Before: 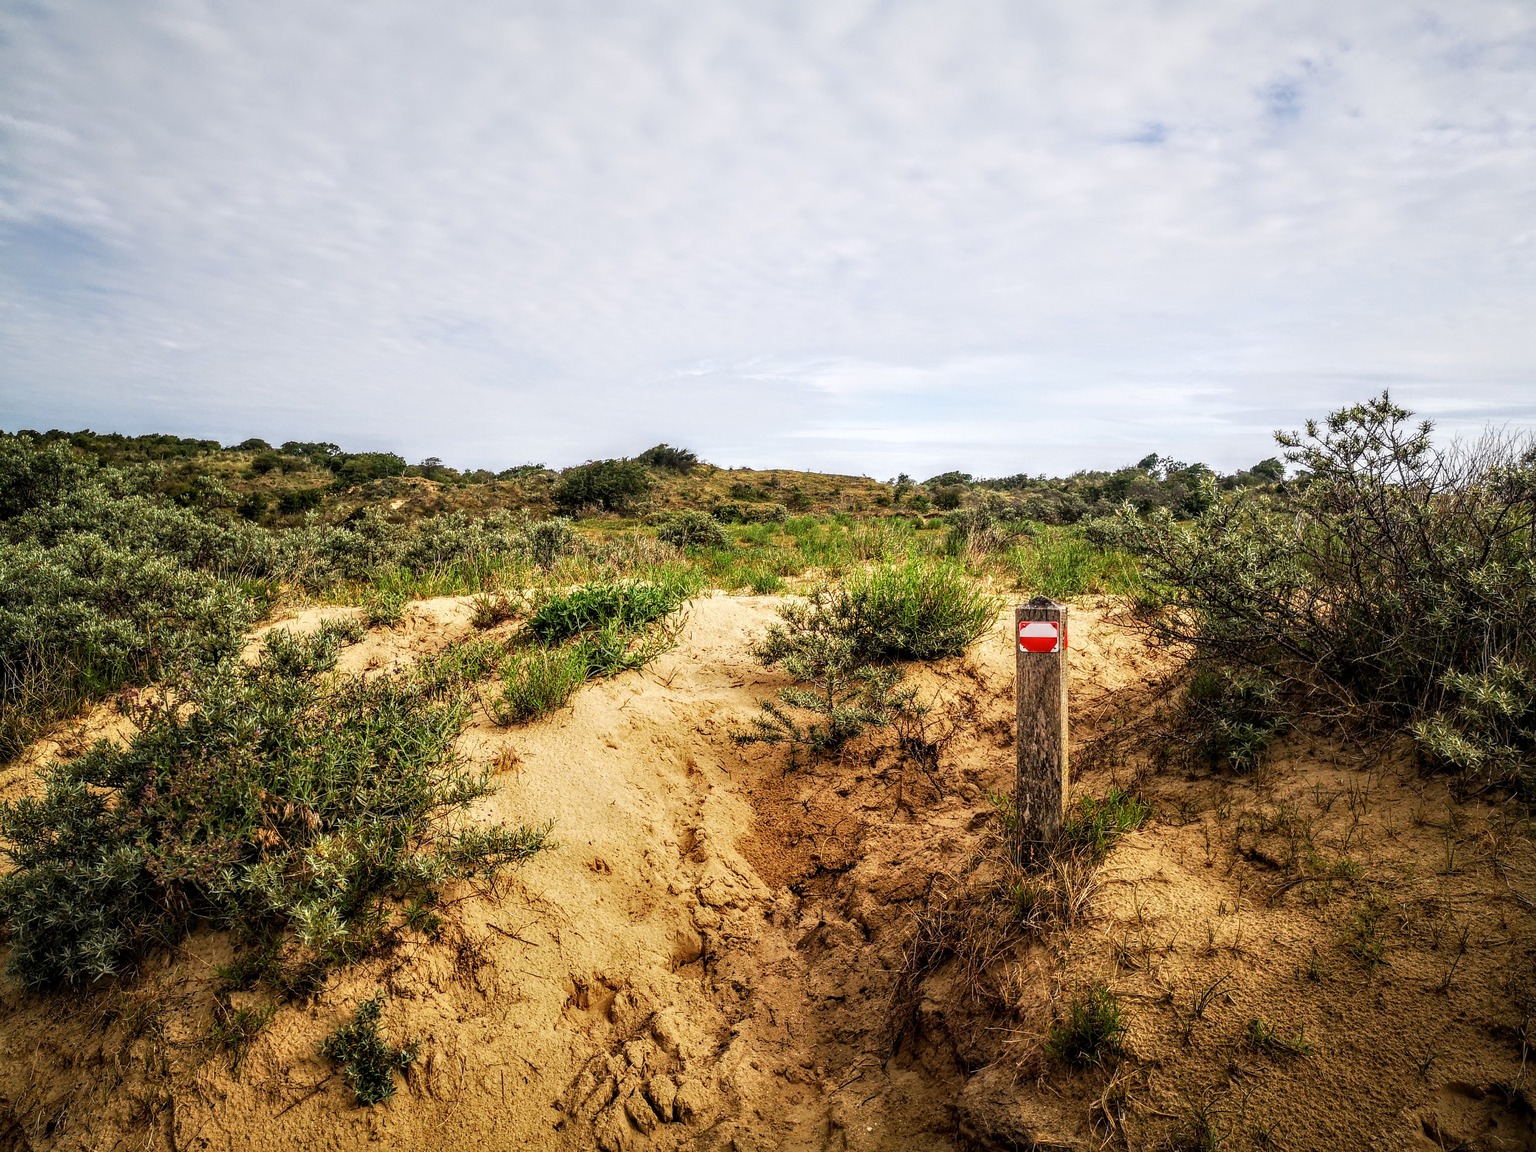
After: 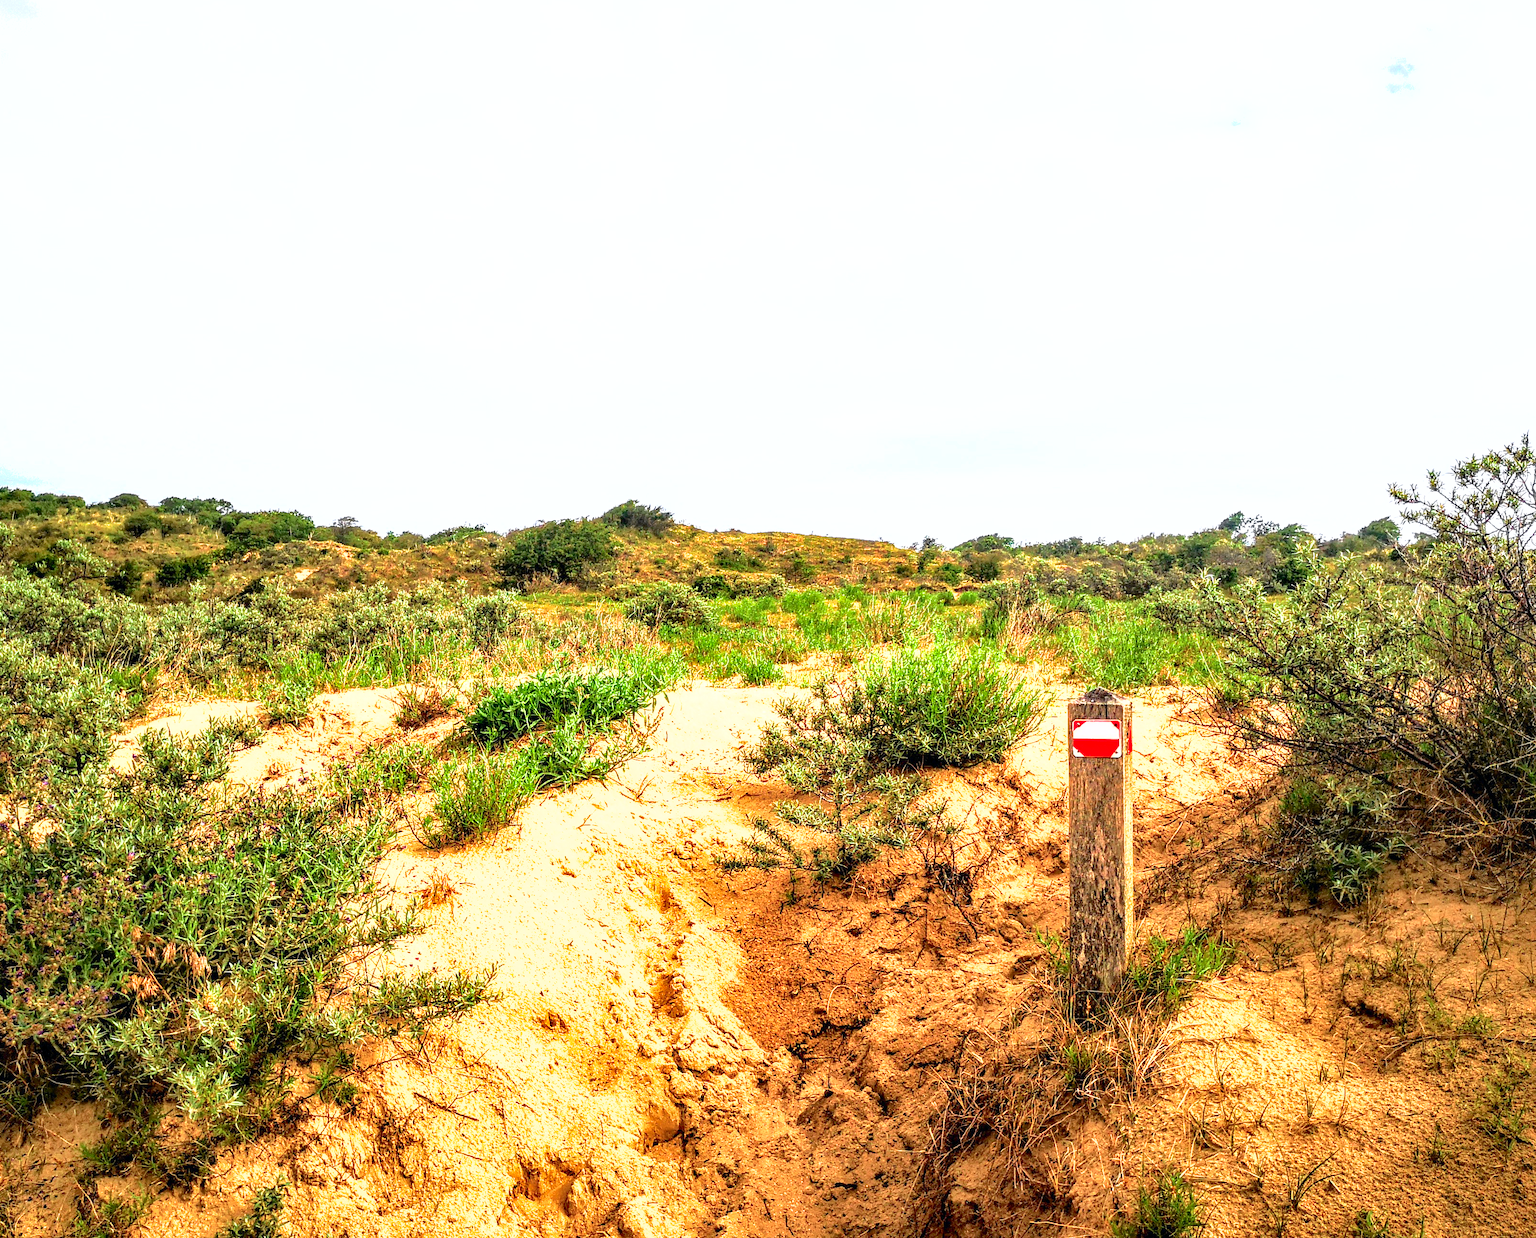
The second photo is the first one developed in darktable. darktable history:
crop: left 9.929%, top 3.475%, right 9.188%, bottom 9.529%
tone curve: curves: ch0 [(0, 0) (0.051, 0.047) (0.102, 0.099) (0.228, 0.275) (0.432, 0.535) (0.695, 0.778) (0.908, 0.946) (1, 1)]; ch1 [(0, 0) (0.339, 0.298) (0.402, 0.363) (0.453, 0.413) (0.485, 0.469) (0.494, 0.493) (0.504, 0.501) (0.525, 0.534) (0.563, 0.595) (0.597, 0.638) (1, 1)]; ch2 [(0, 0) (0.48, 0.48) (0.504, 0.5) (0.539, 0.554) (0.59, 0.63) (0.642, 0.684) (0.824, 0.815) (1, 1)], color space Lab, independent channels, preserve colors none
exposure: exposure 1 EV, compensate highlight preservation false
shadows and highlights: on, module defaults
